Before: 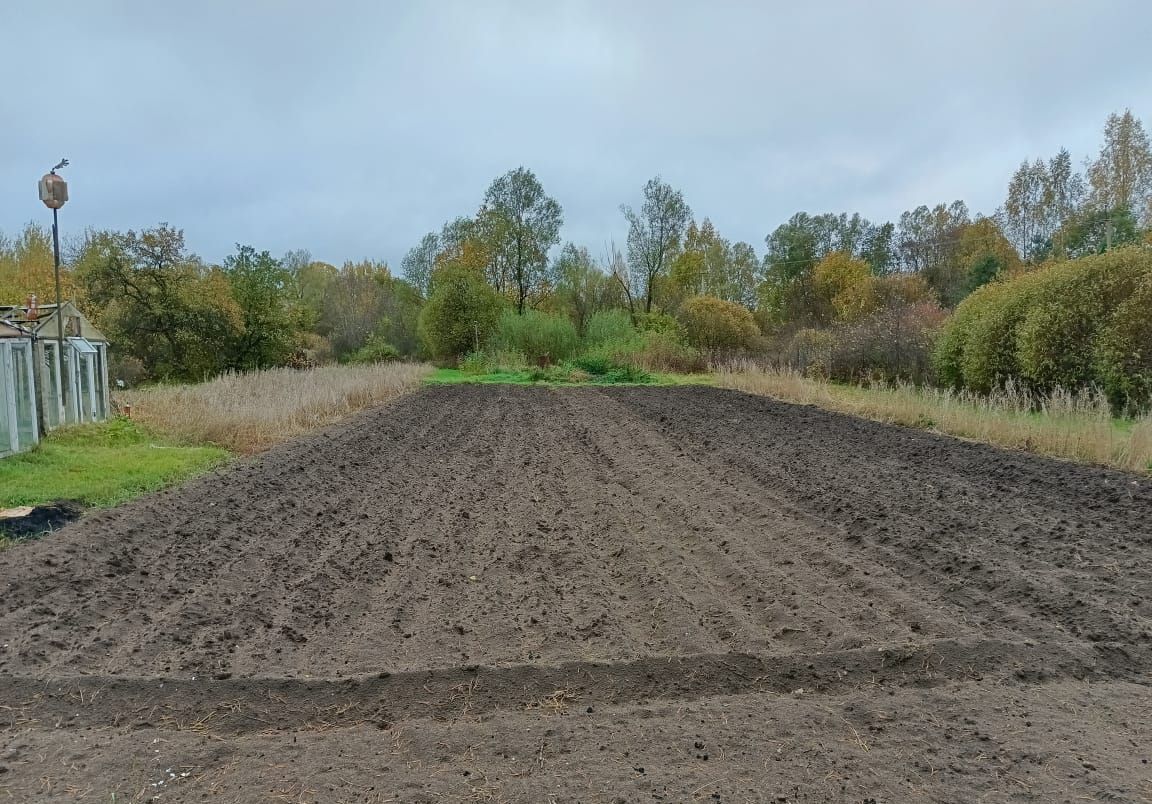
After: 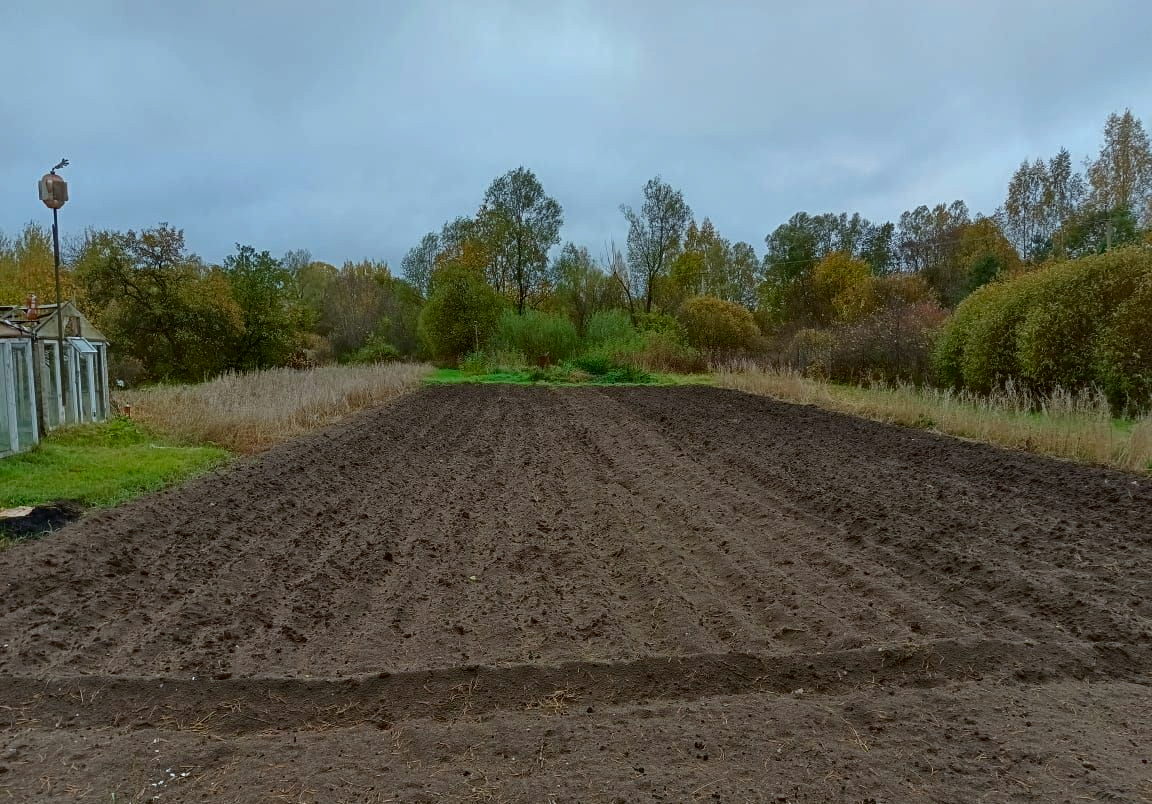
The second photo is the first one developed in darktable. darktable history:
color correction: highlights a* -3.43, highlights b* -6.16, shadows a* 3.25, shadows b* 5.64
contrast brightness saturation: brightness -0.2, saturation 0.083
